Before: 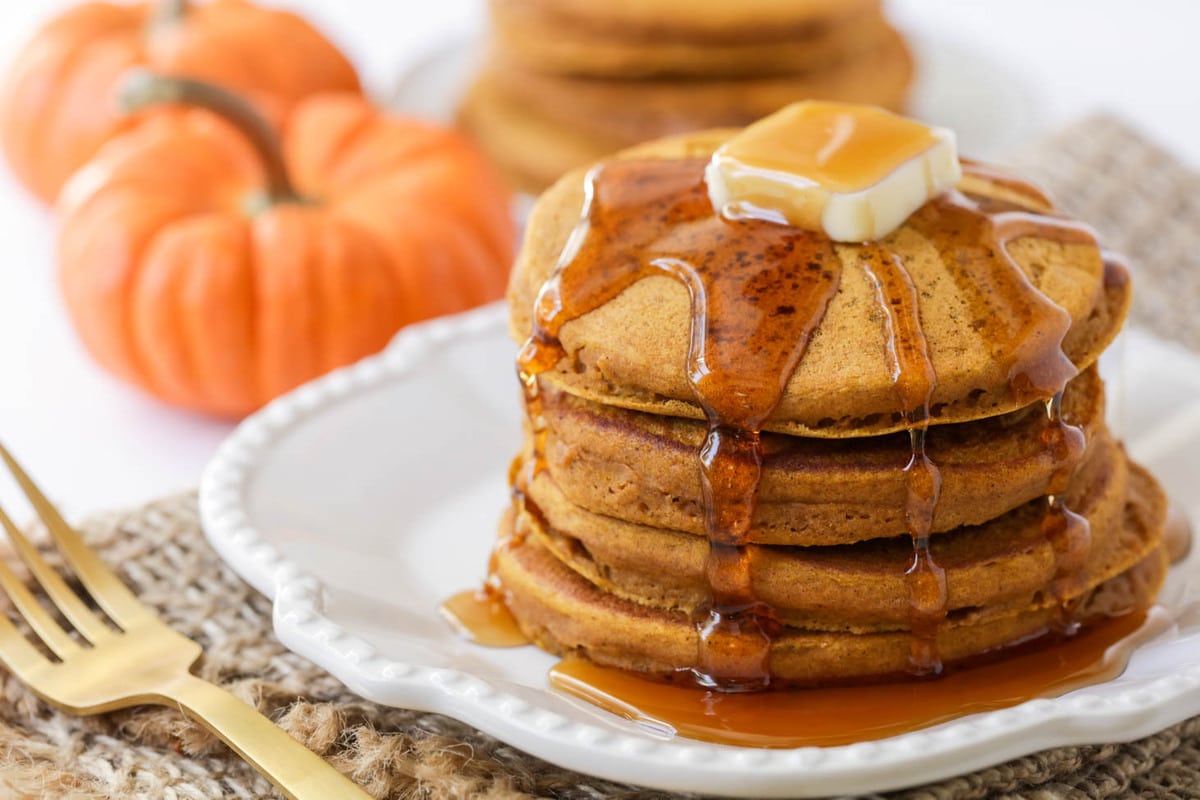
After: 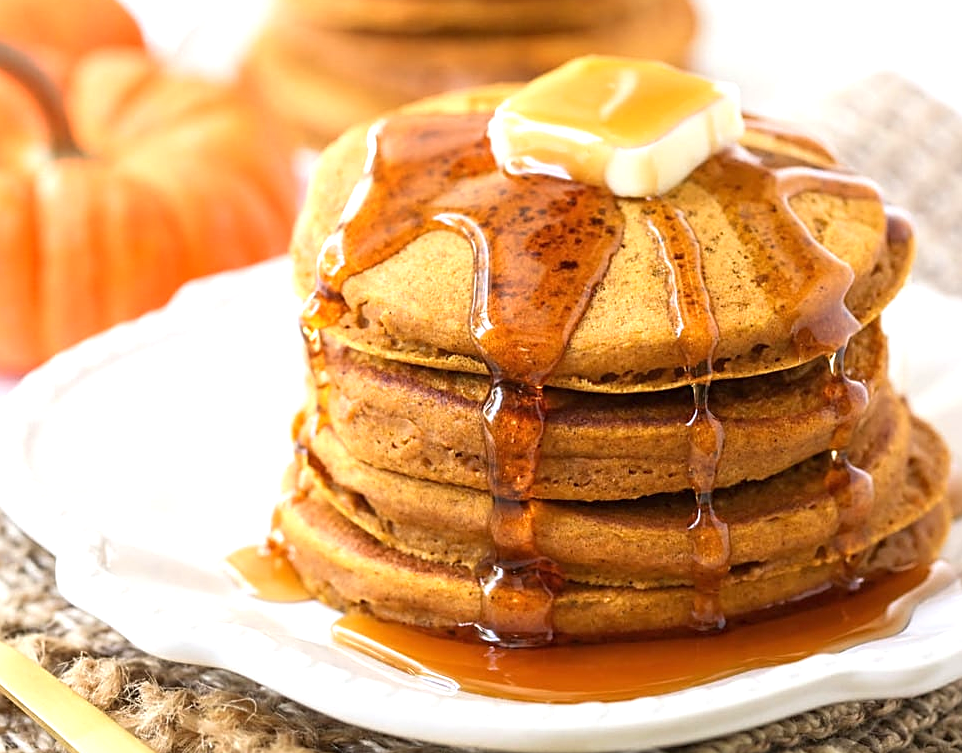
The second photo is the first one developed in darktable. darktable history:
exposure: black level correction 0, exposure 0.702 EV, compensate highlight preservation false
sharpen: on, module defaults
crop and rotate: left 18.145%, top 5.868%, right 1.685%
